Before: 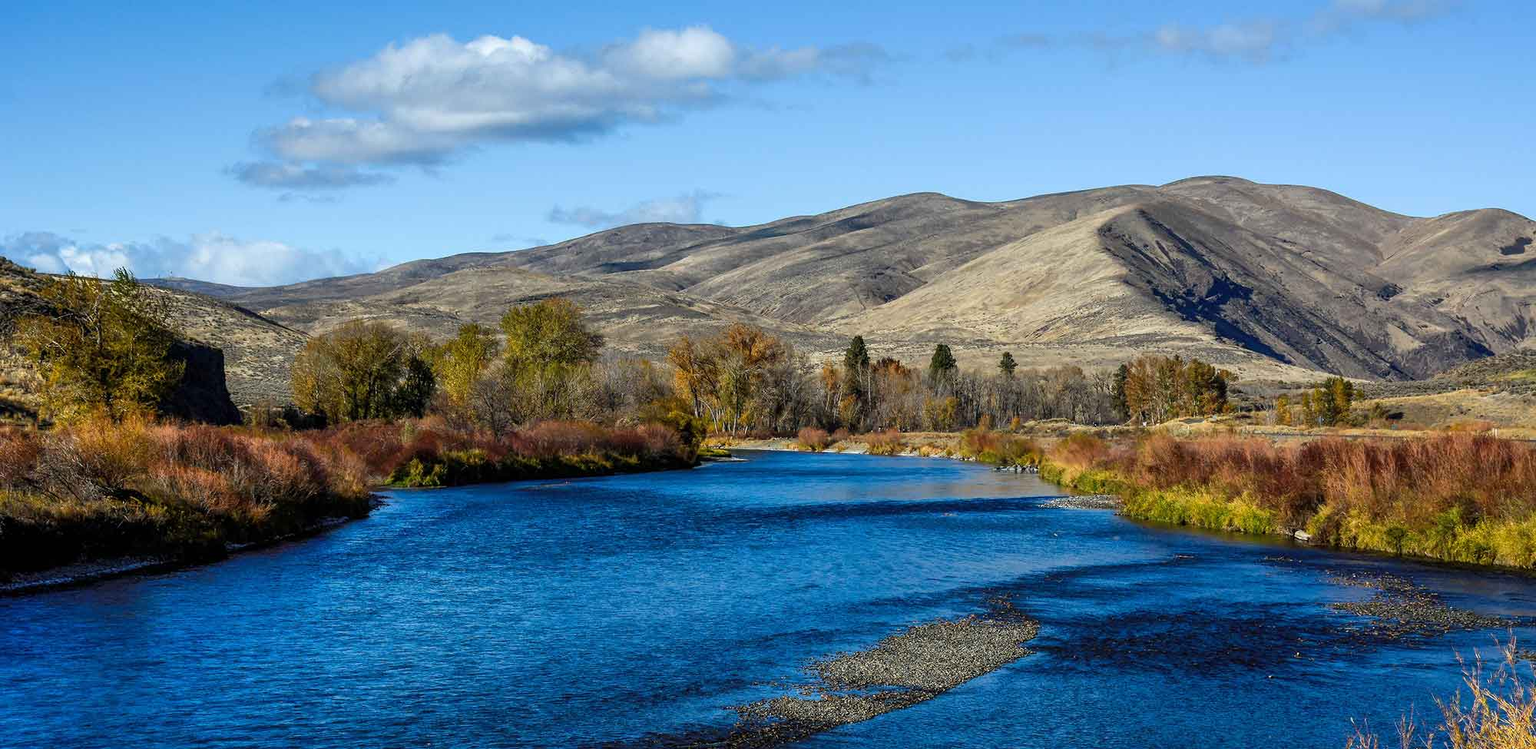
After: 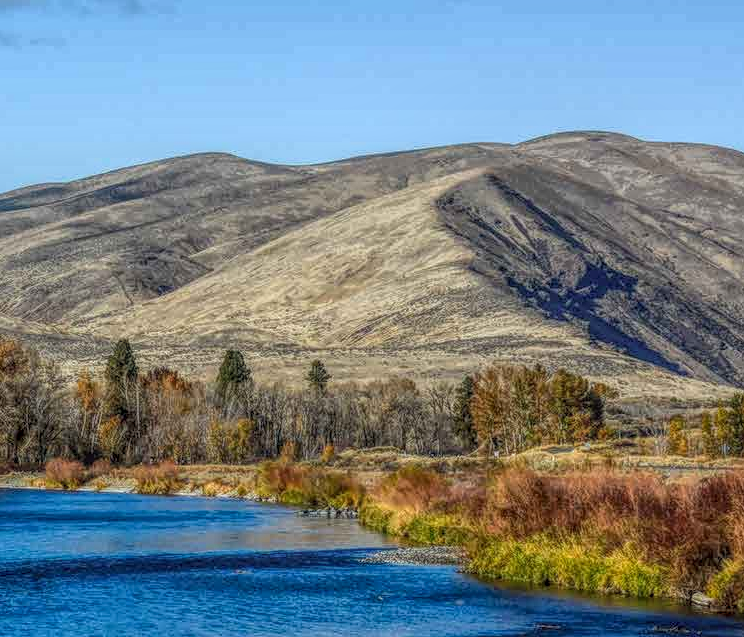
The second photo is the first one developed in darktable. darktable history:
local contrast: highlights 20%, shadows 27%, detail 201%, midtone range 0.2
crop and rotate: left 49.706%, top 10.11%, right 13.073%, bottom 24.55%
